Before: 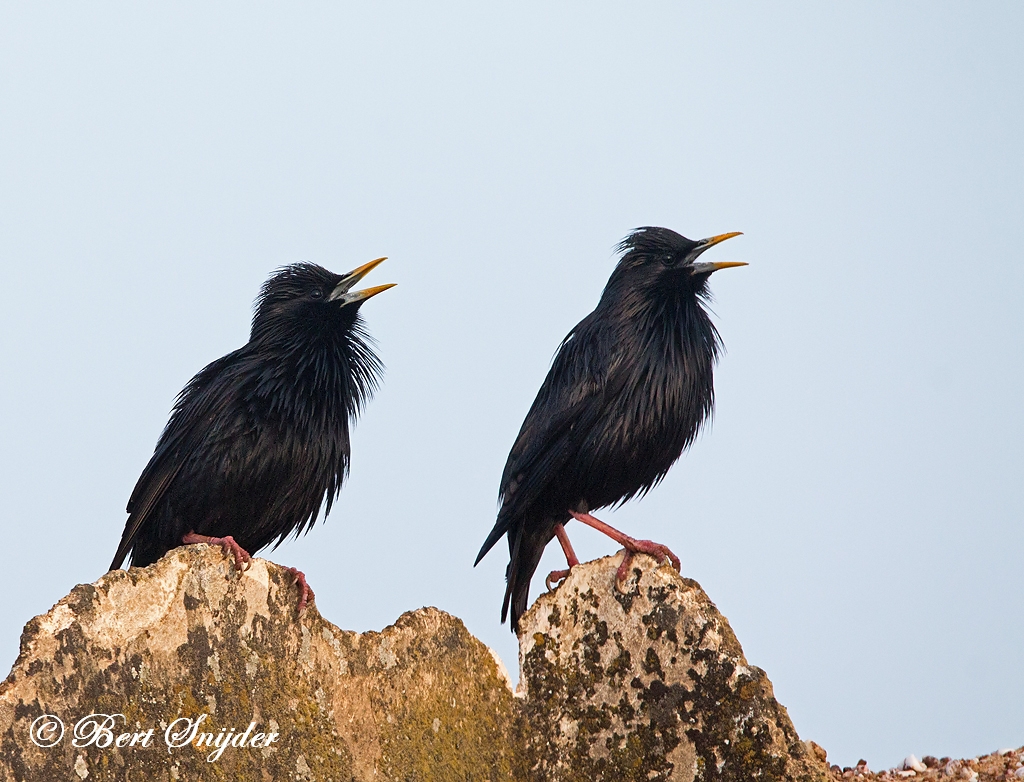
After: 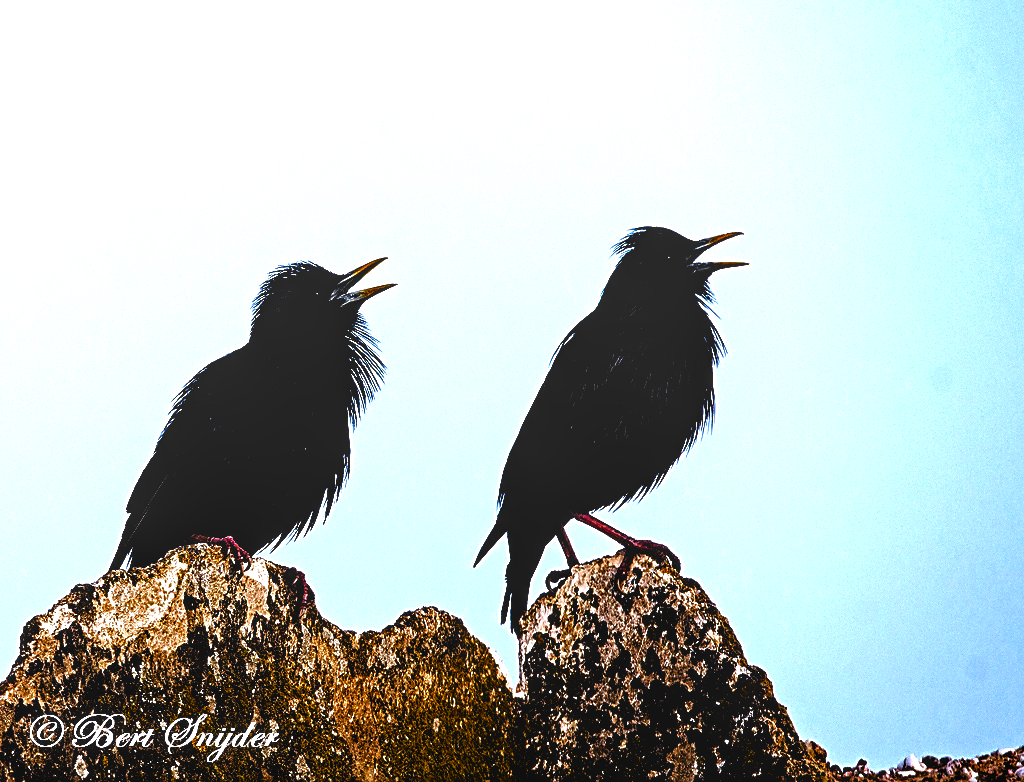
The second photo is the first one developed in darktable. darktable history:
white balance: red 0.967, blue 1.119, emerald 0.756
local contrast: detail 130%
tone equalizer: on, module defaults
sharpen: on, module defaults
contrast brightness saturation: brightness -1, saturation 1
levels: levels [0.116, 0.574, 1]
exposure: exposure 0.556 EV, compensate highlight preservation false
